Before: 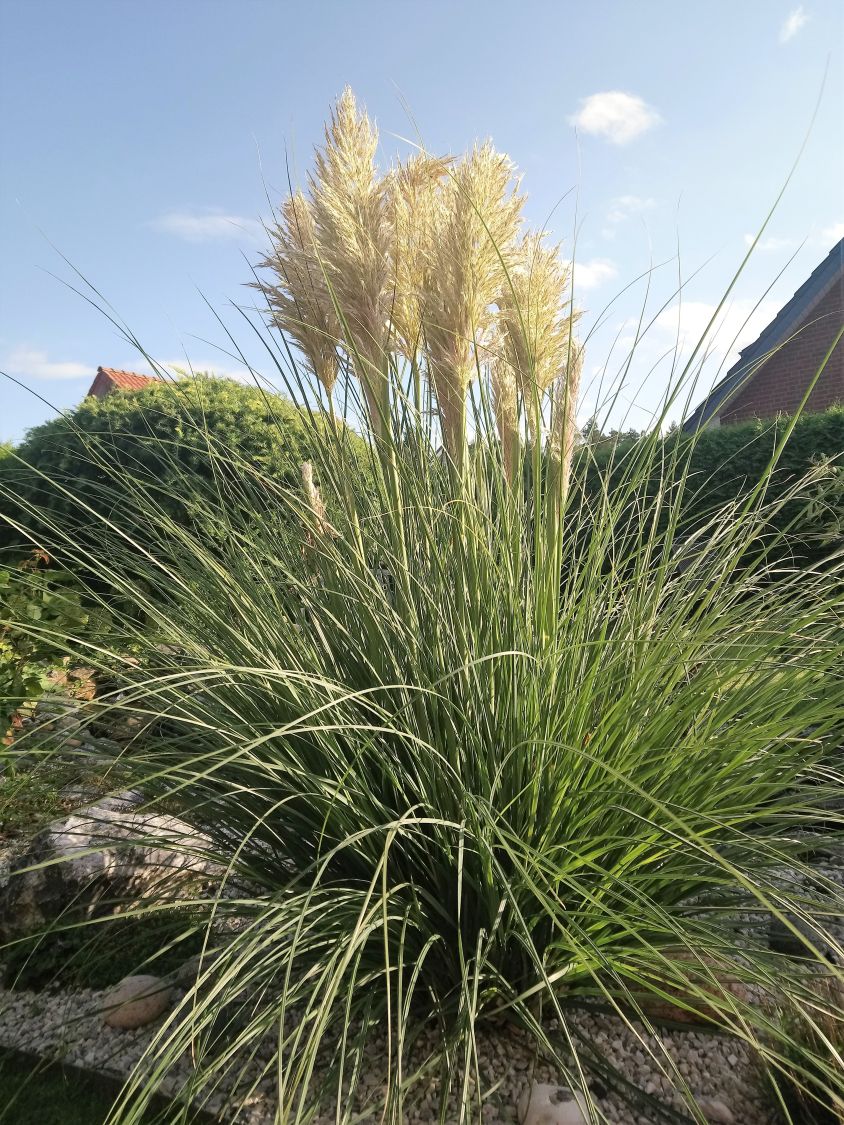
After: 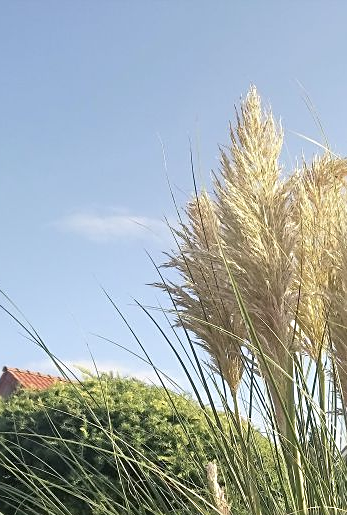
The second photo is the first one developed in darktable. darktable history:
sharpen: on, module defaults
crop and rotate: left 11.311%, top 0.074%, right 47.546%, bottom 54.108%
contrast brightness saturation: saturation -0.046
